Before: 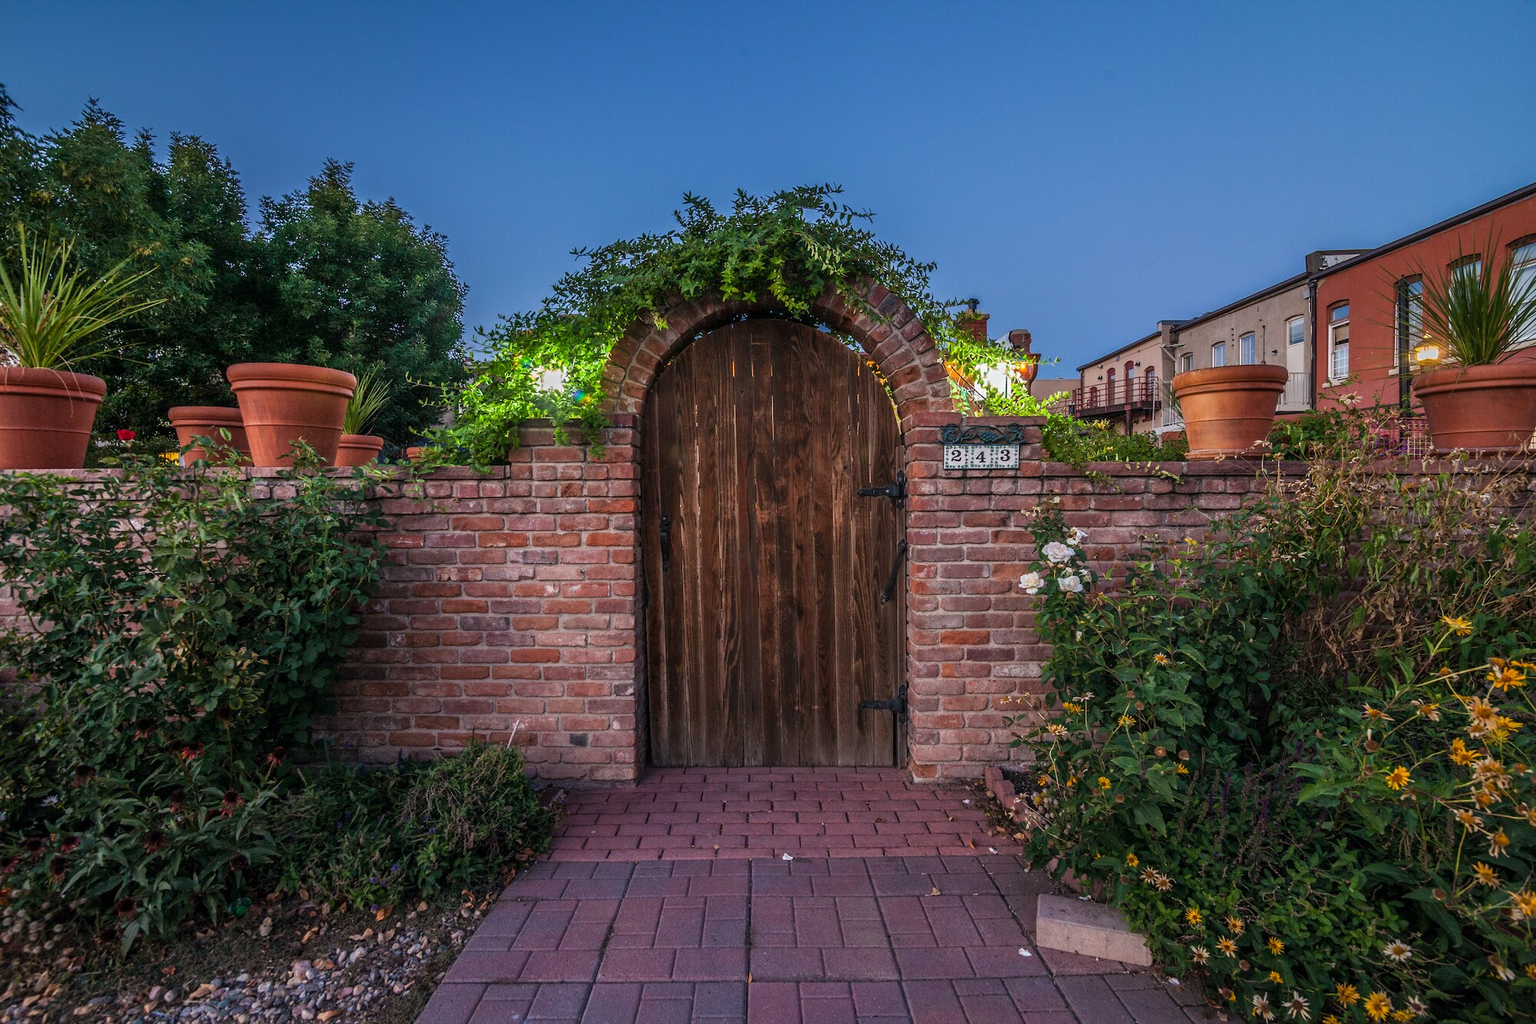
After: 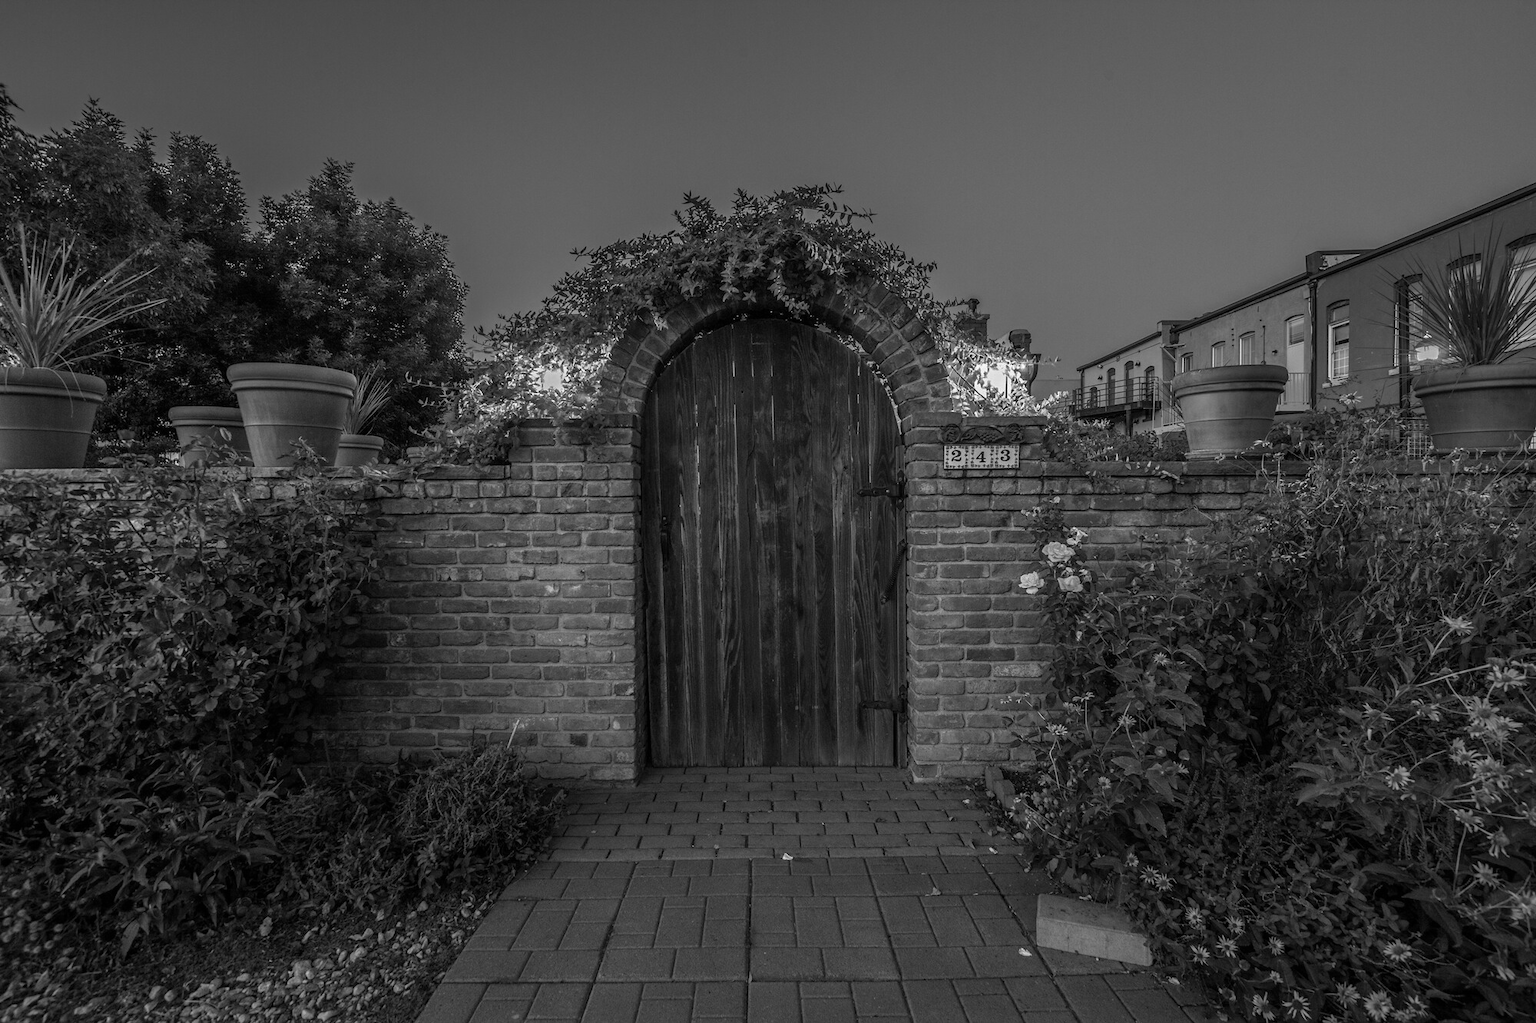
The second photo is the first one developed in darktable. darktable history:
monochrome: on, module defaults
base curve: curves: ch0 [(0, 0) (0.595, 0.418) (1, 1)], preserve colors none
